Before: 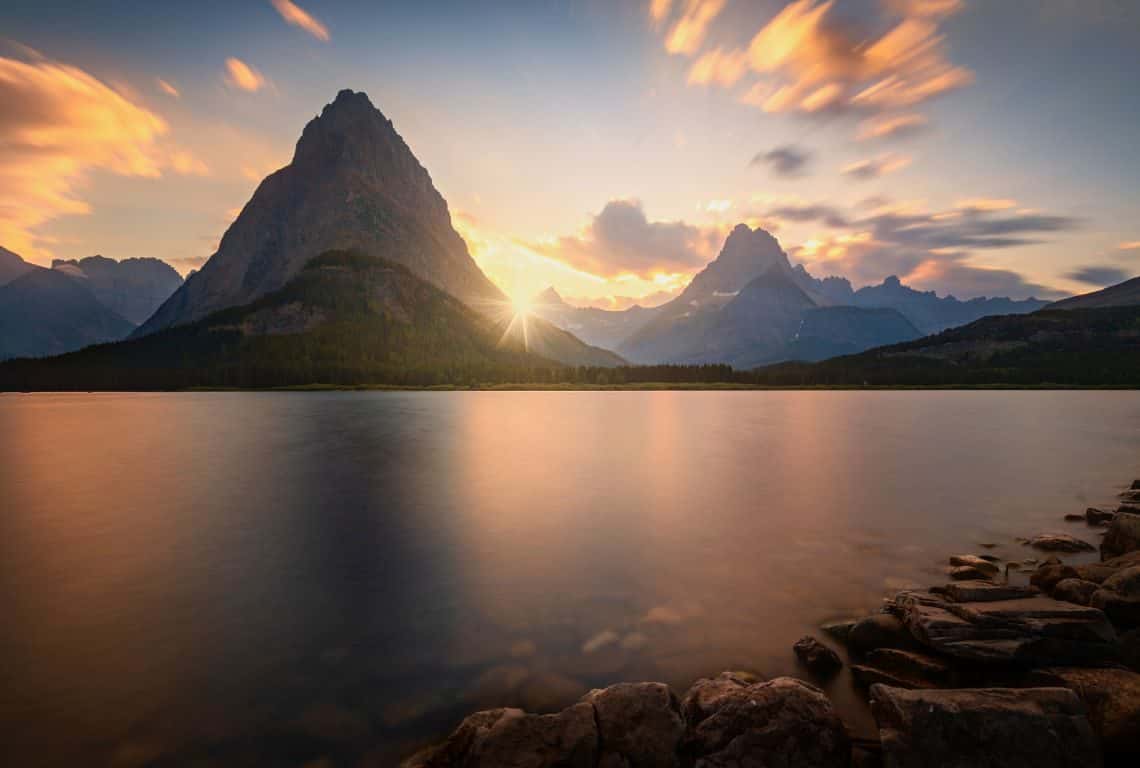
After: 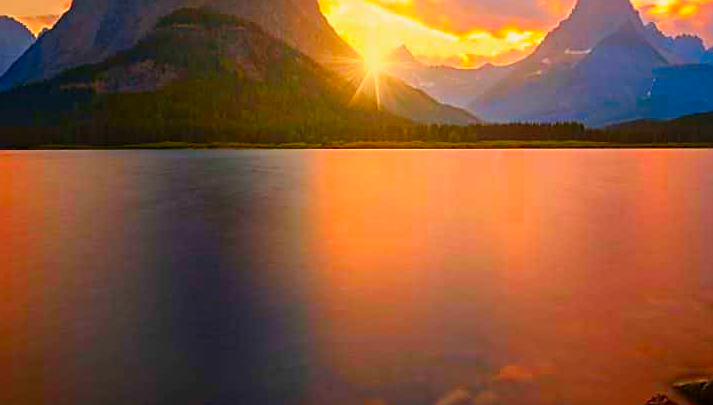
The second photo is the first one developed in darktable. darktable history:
sharpen: on, module defaults
crop: left 13.004%, top 31.619%, right 24.444%, bottom 15.586%
color correction: highlights a* 1.69, highlights b* -1.7, saturation 2.45
